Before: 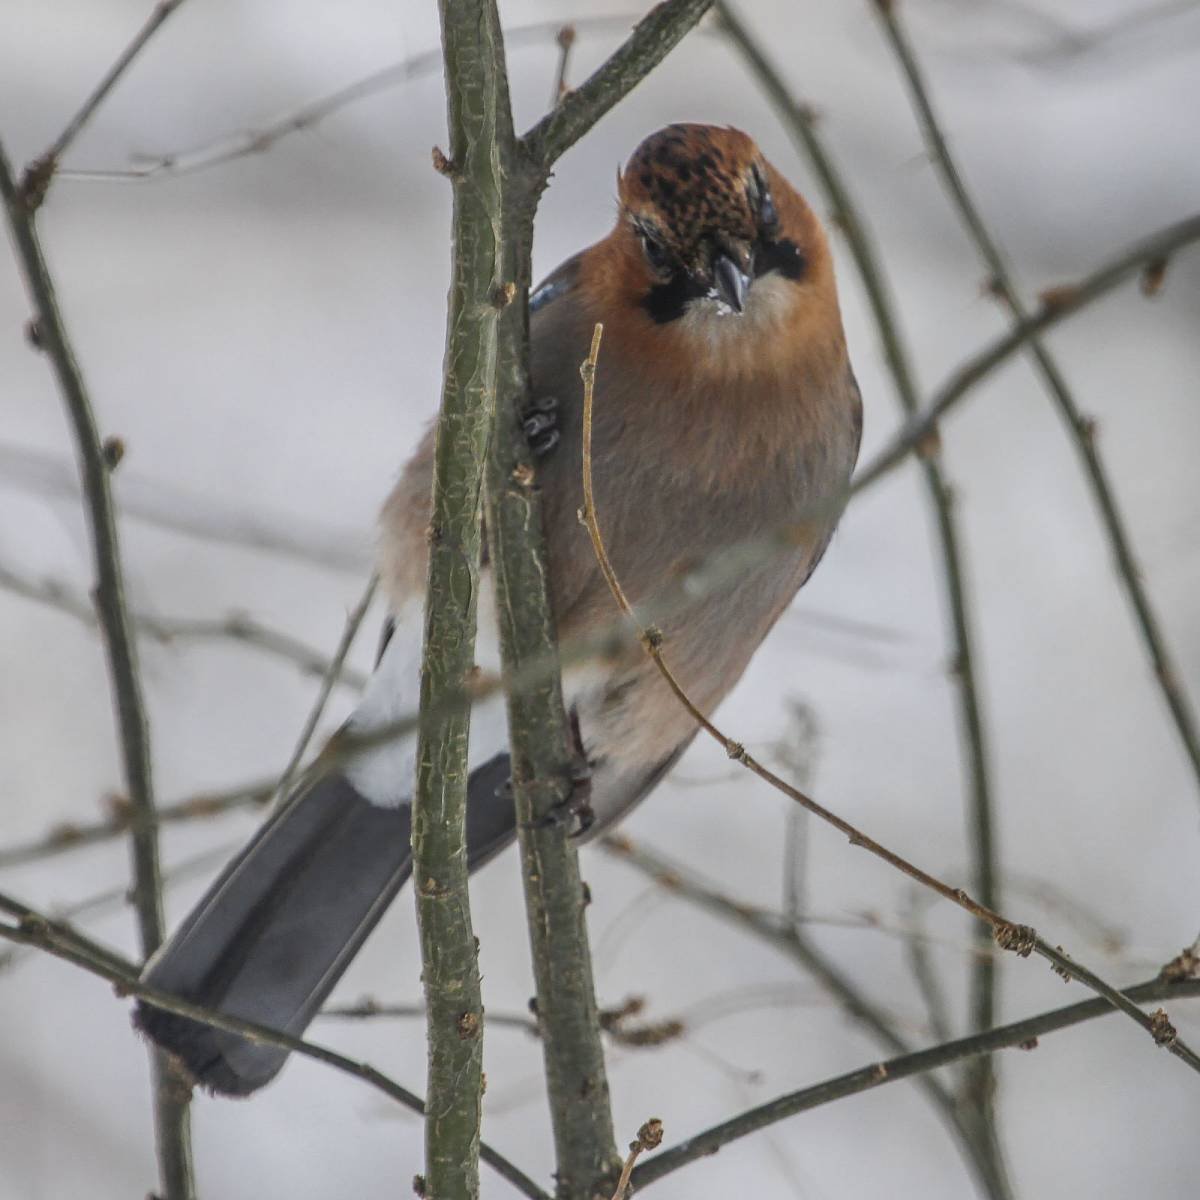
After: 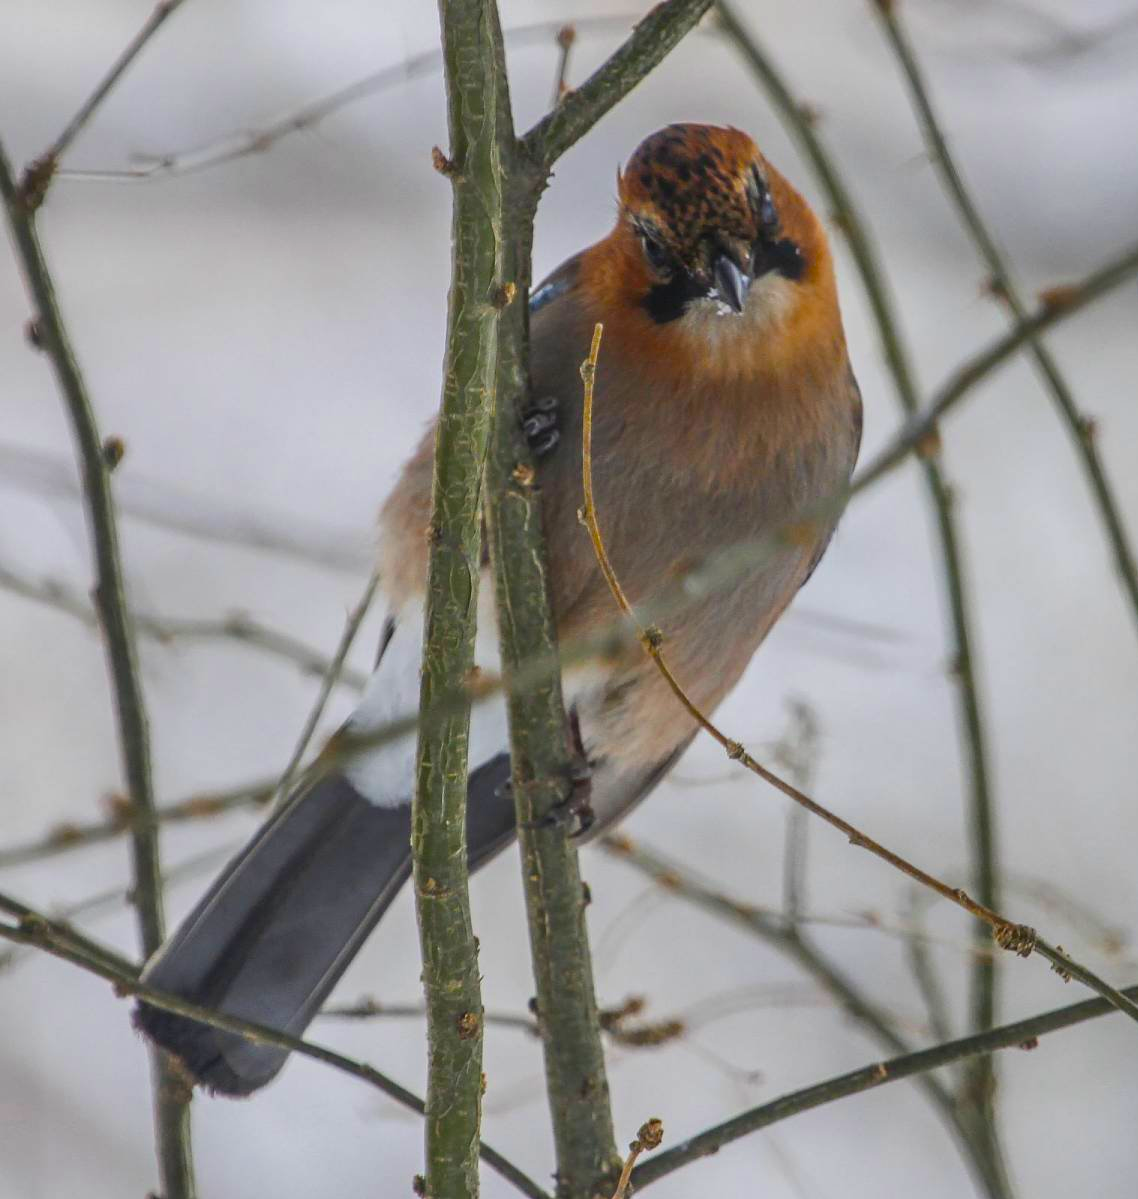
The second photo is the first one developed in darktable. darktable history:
crop and rotate: right 5.167%
color balance rgb: linear chroma grading › global chroma 15%, perceptual saturation grading › global saturation 30%
contrast brightness saturation: contrast 0.04, saturation 0.07
